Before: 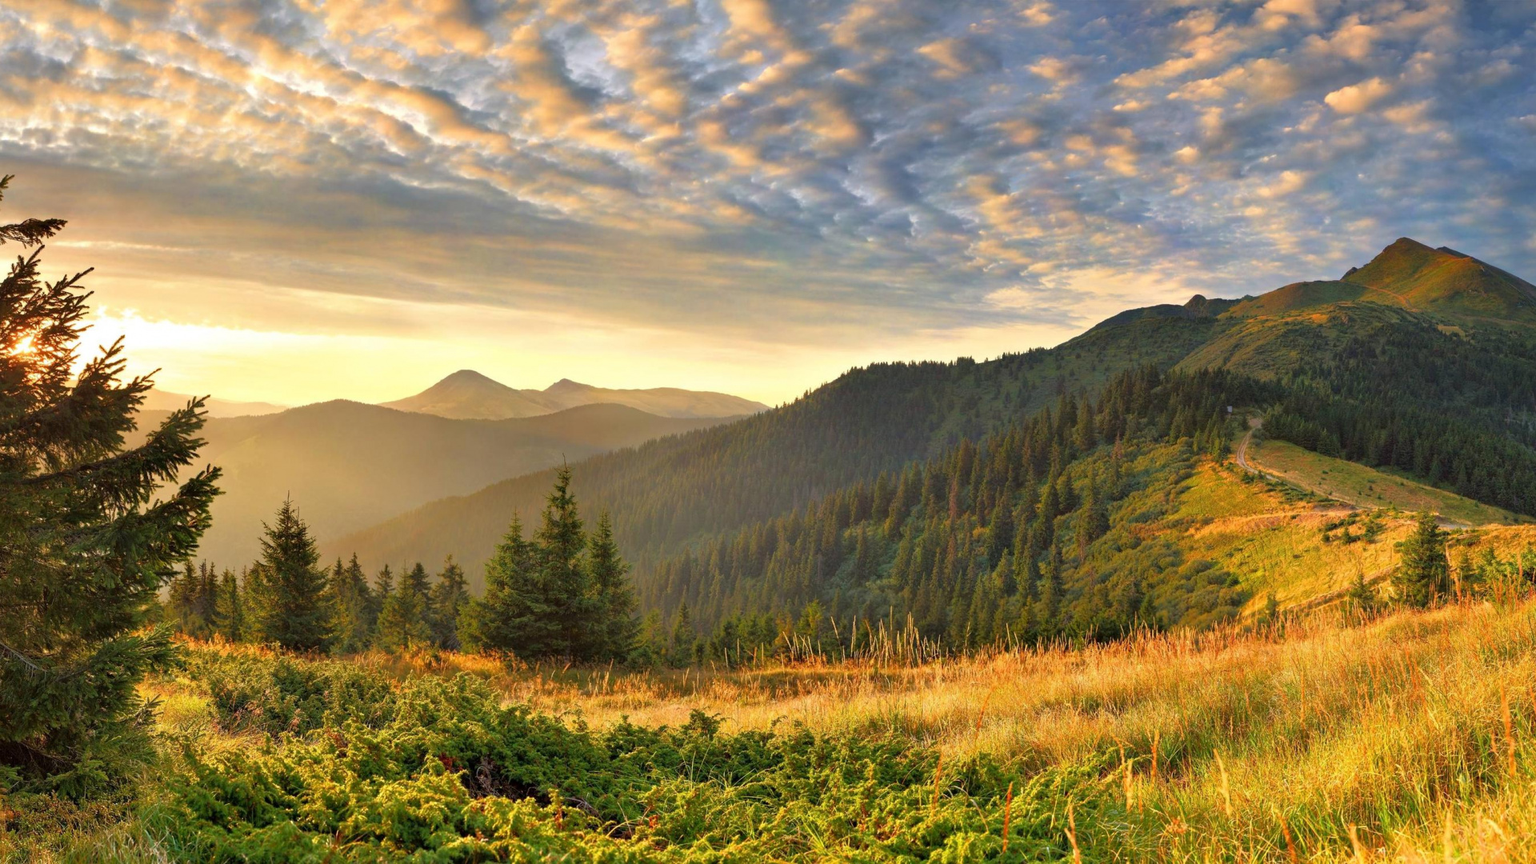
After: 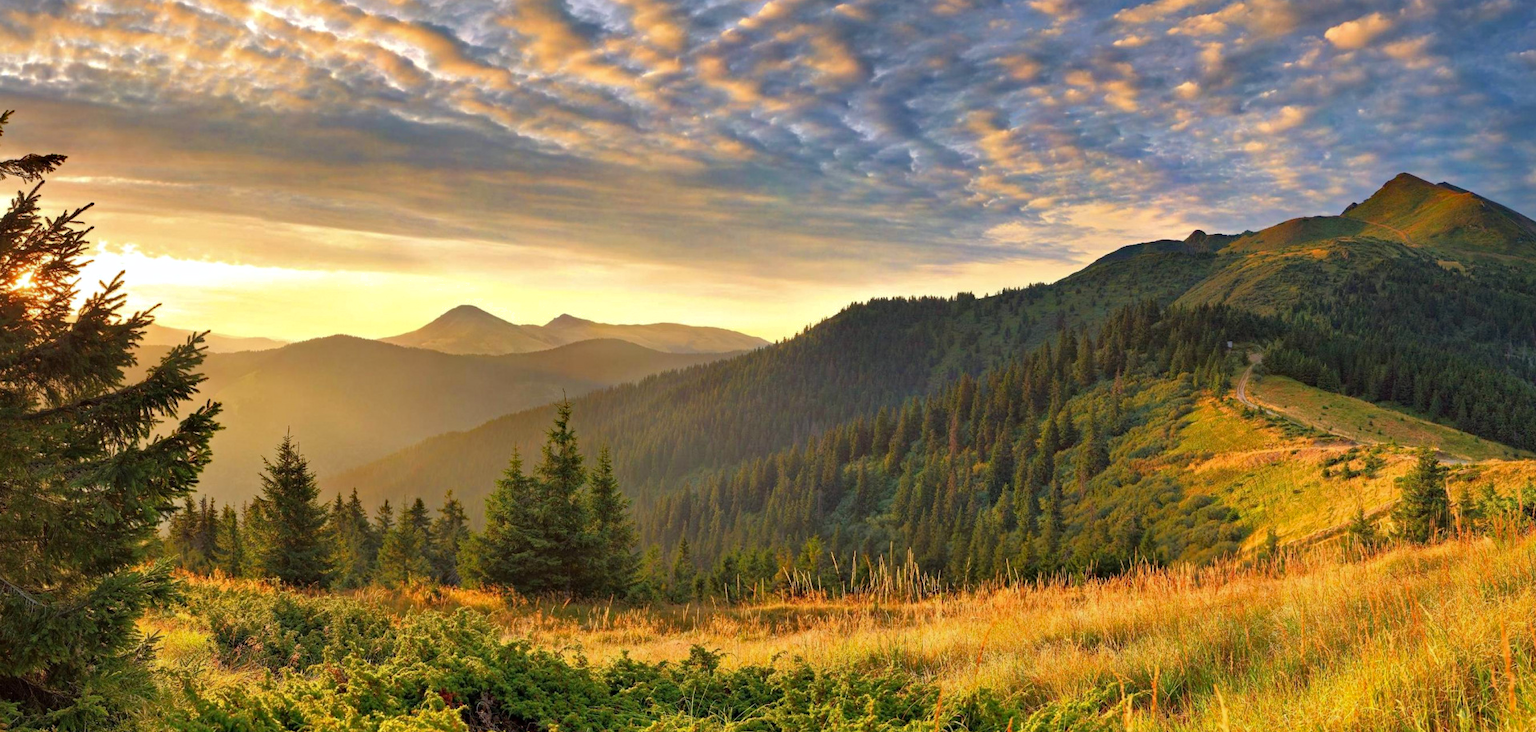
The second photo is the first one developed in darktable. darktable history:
crop: top 7.57%, bottom 7.648%
haze removal: strength 0.289, distance 0.25, compatibility mode true, adaptive false
shadows and highlights: shadows 10.81, white point adjustment 1.08, highlights -39.45
